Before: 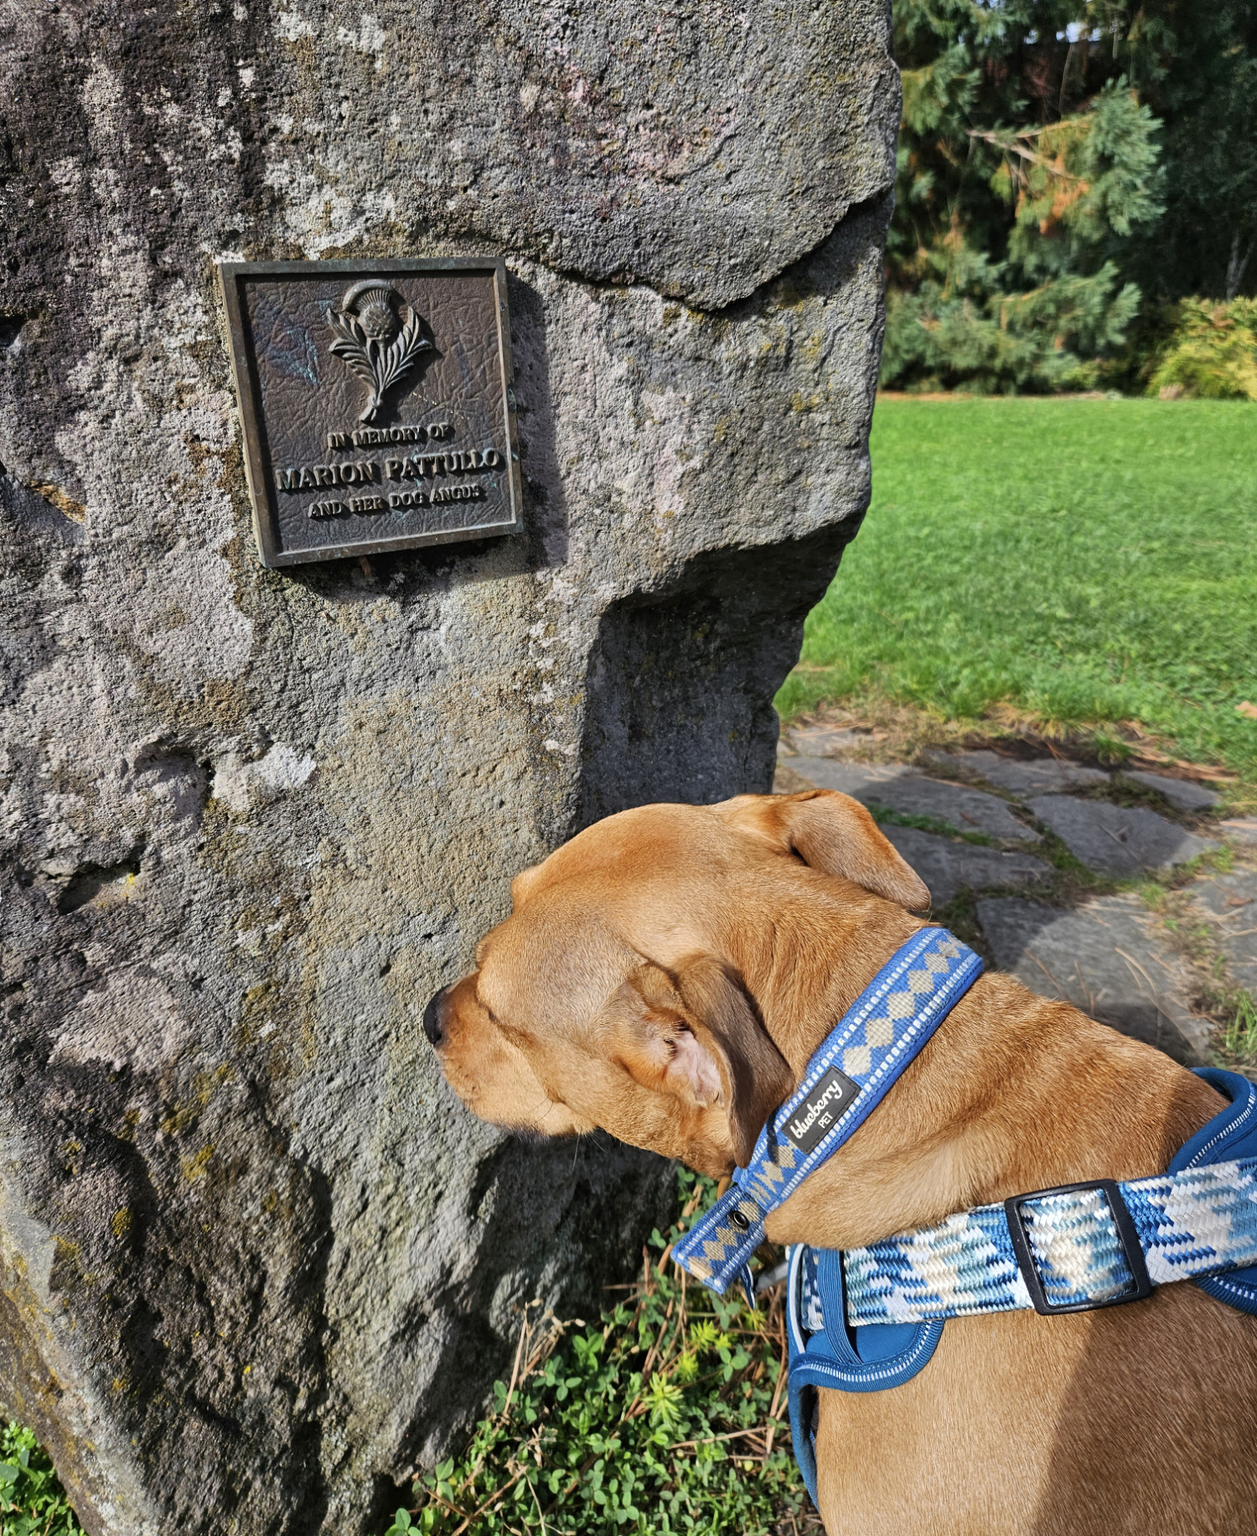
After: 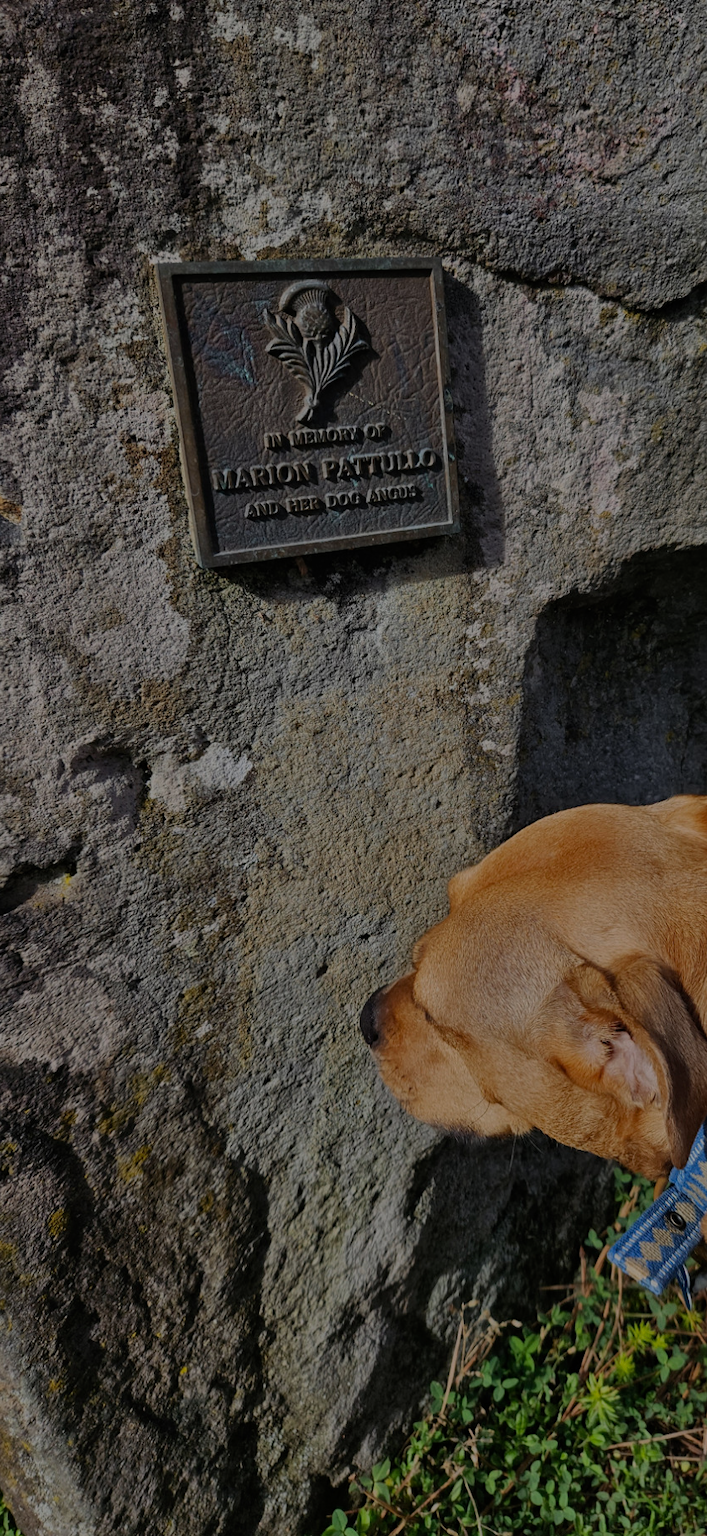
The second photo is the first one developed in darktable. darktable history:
exposure: exposure -1.468 EV, compensate highlight preservation false
crop: left 5.114%, right 38.589%
